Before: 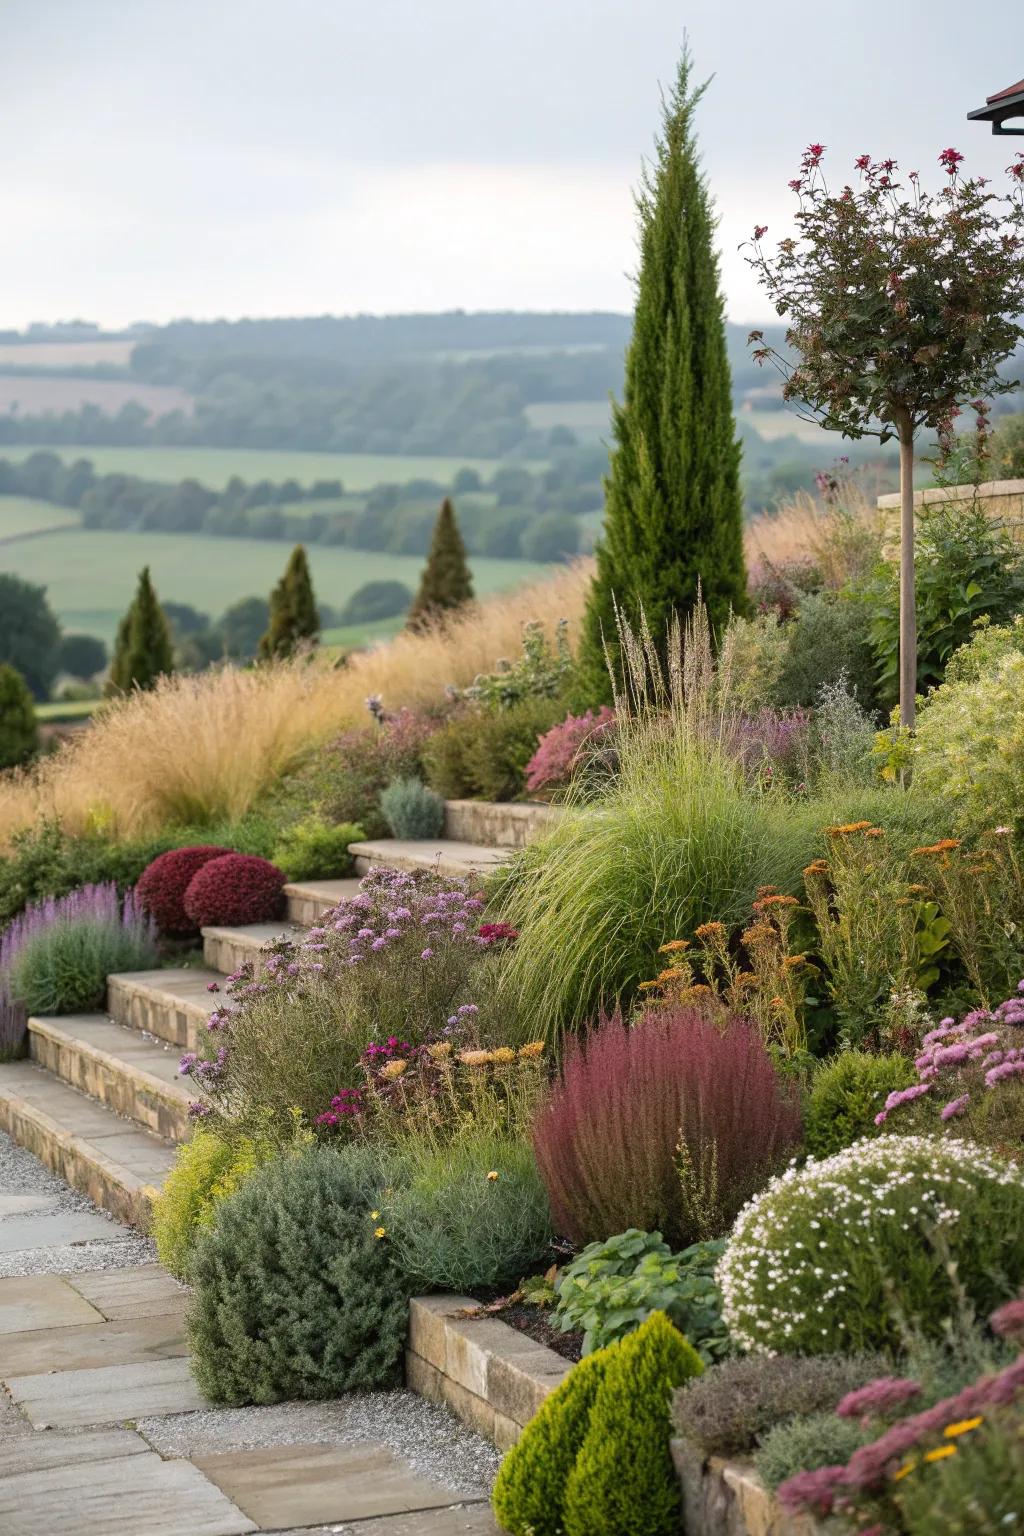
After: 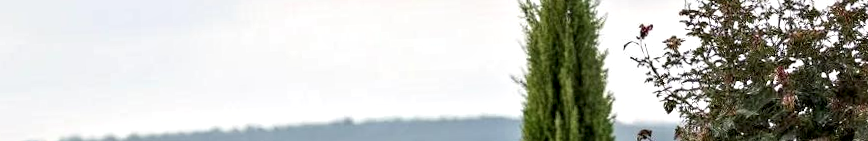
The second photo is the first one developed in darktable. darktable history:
crop and rotate: left 9.644%, top 9.491%, right 6.021%, bottom 80.509%
contrast equalizer: y [[0.601, 0.6, 0.598, 0.598, 0.6, 0.601], [0.5 ×6], [0.5 ×6], [0 ×6], [0 ×6]]
rotate and perspective: rotation -2°, crop left 0.022, crop right 0.978, crop top 0.049, crop bottom 0.951
